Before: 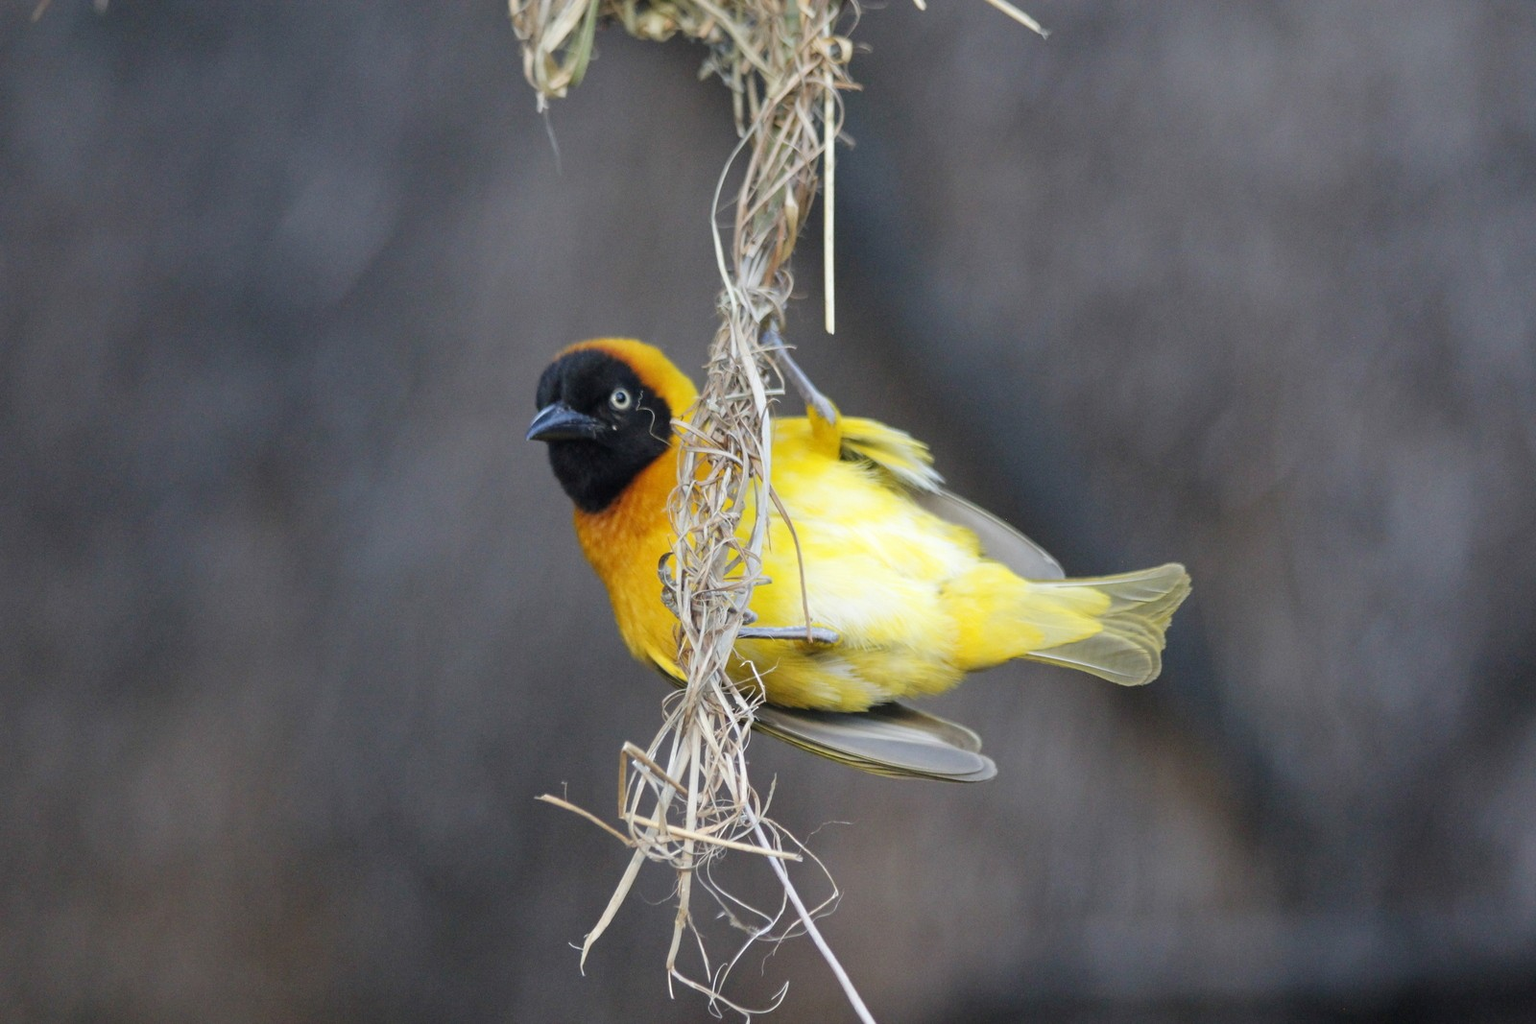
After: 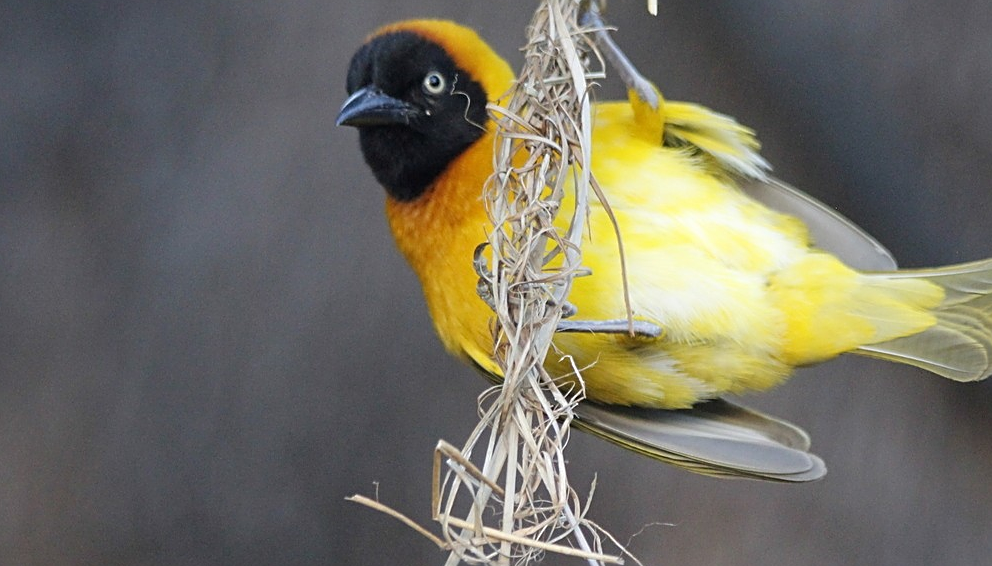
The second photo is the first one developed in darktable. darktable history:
crop: left 13.312%, top 31.28%, right 24.627%, bottom 15.582%
sharpen: on, module defaults
